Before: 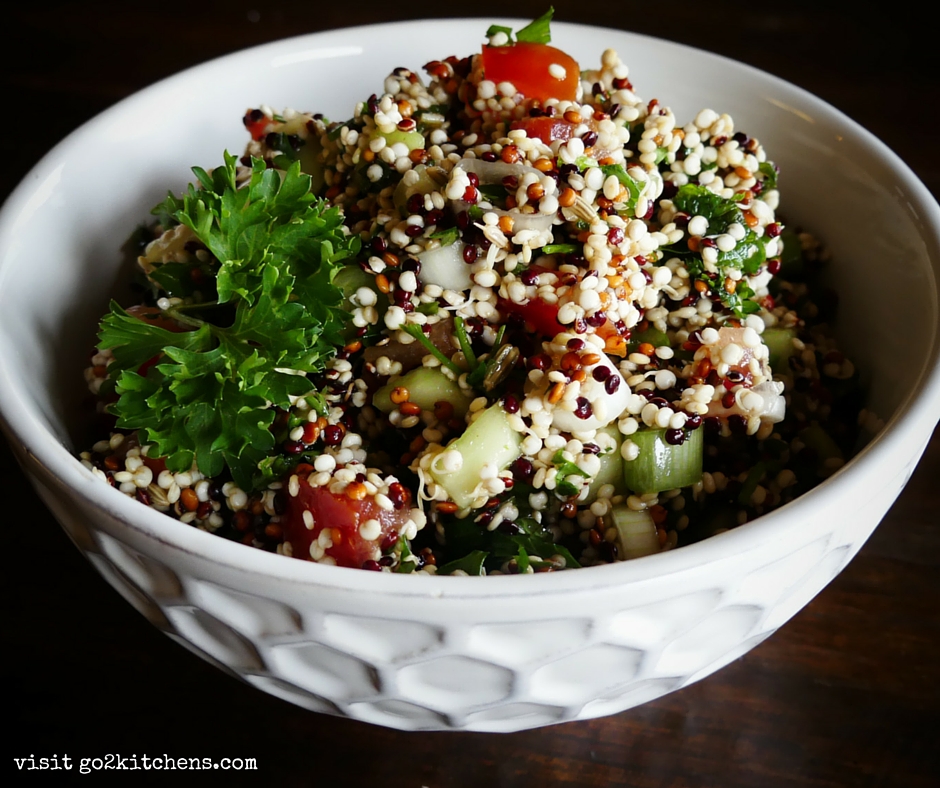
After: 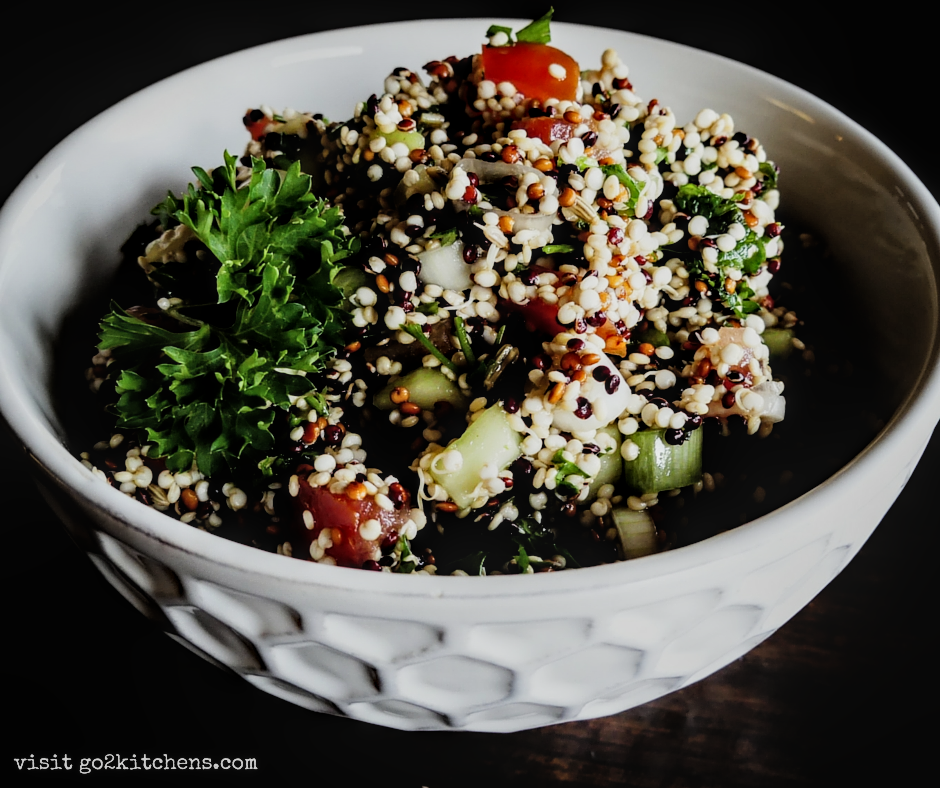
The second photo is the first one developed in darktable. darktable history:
filmic rgb: black relative exposure -5 EV, hardness 2.88, contrast 1.3, highlights saturation mix -30%
local contrast: detail 130%
